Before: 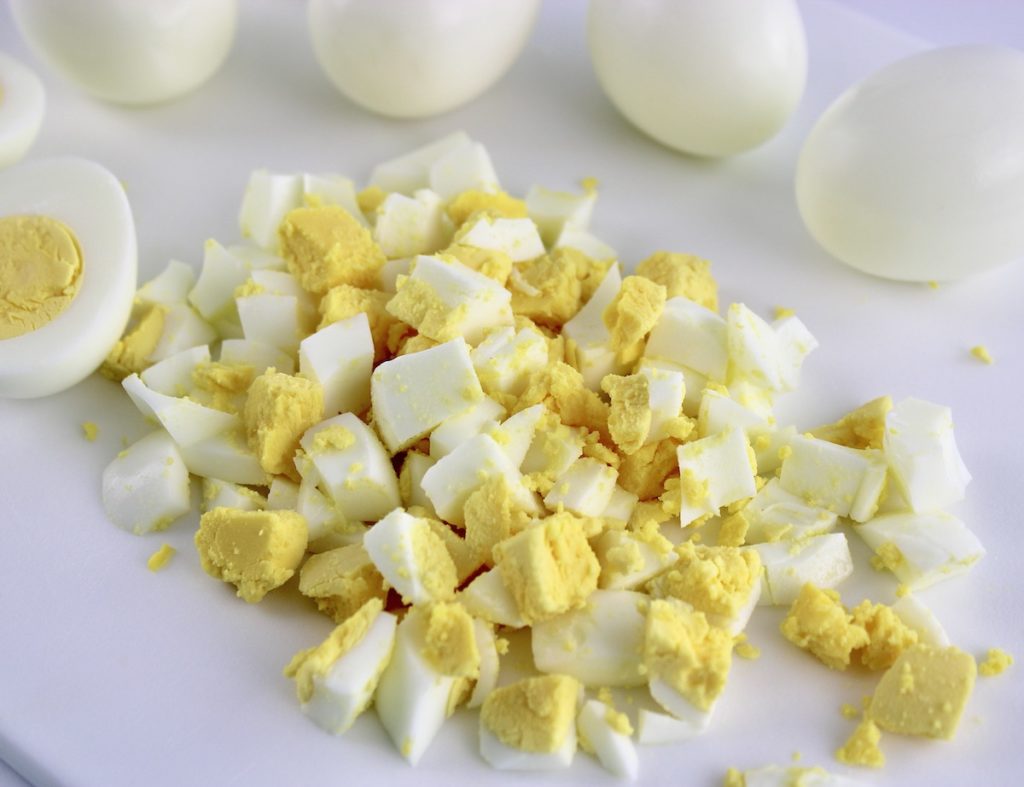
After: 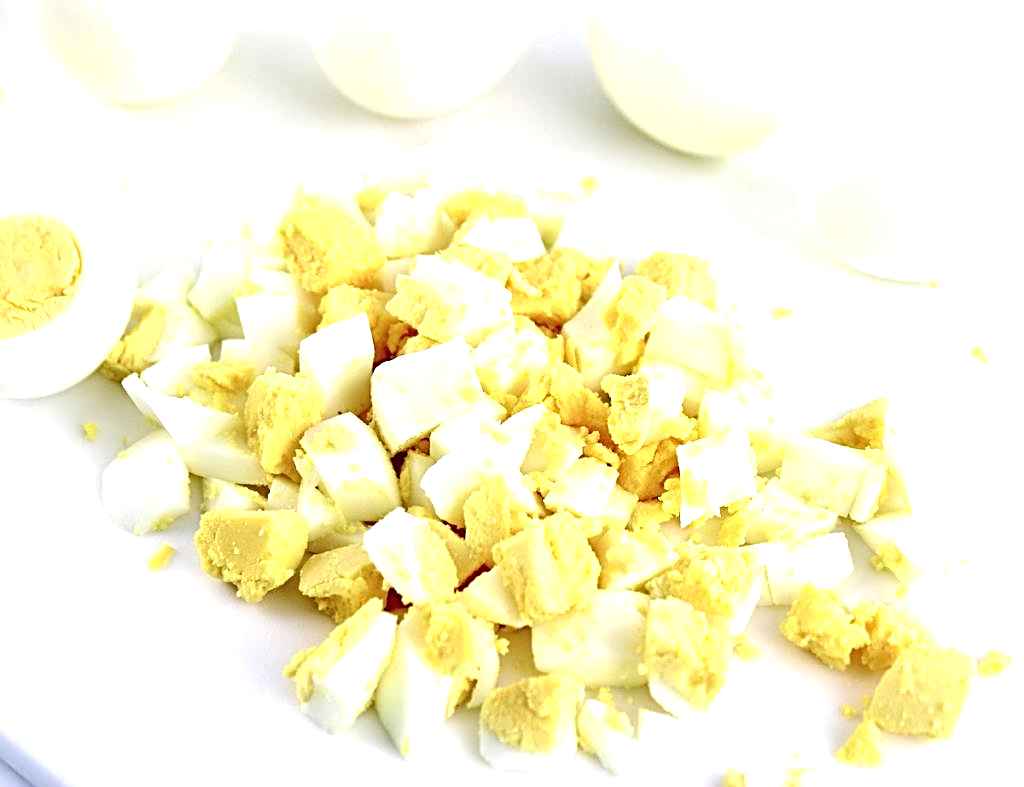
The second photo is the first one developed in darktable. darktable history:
sharpen: radius 2.817, amount 0.715
exposure: black level correction 0, exposure 1.1 EV, compensate exposure bias true, compensate highlight preservation false
